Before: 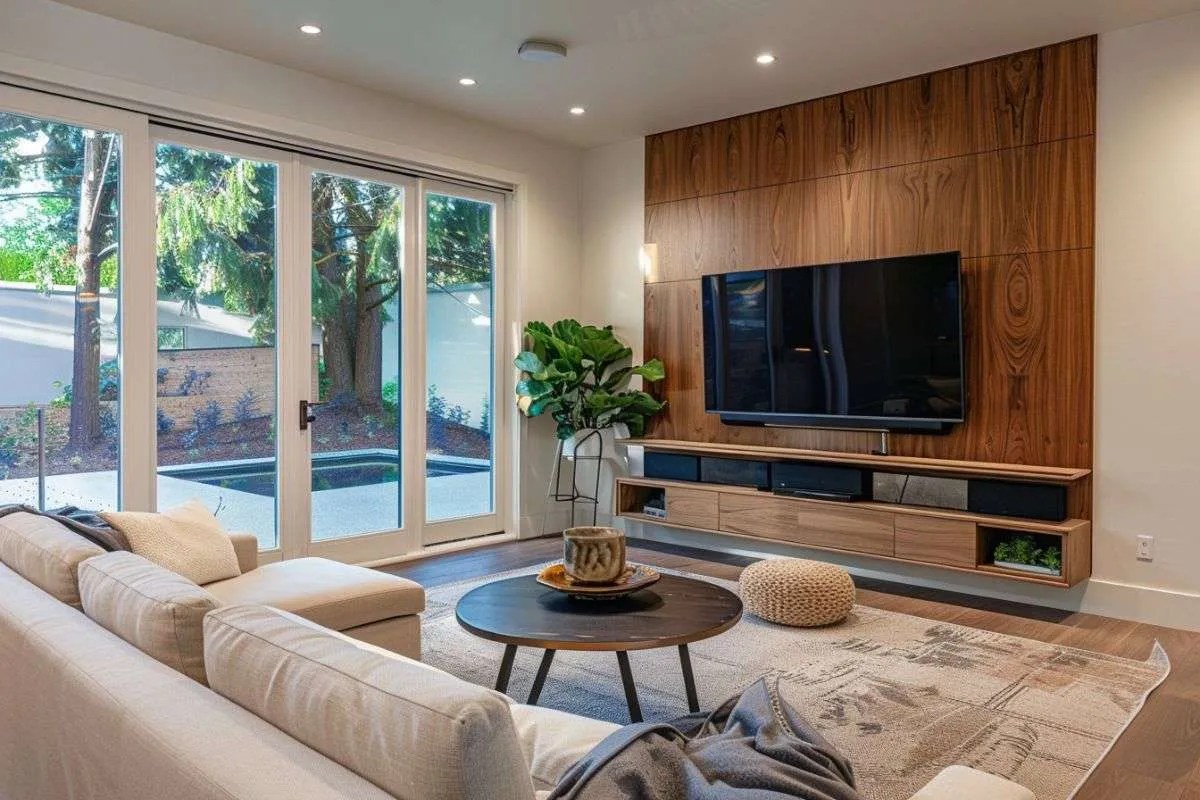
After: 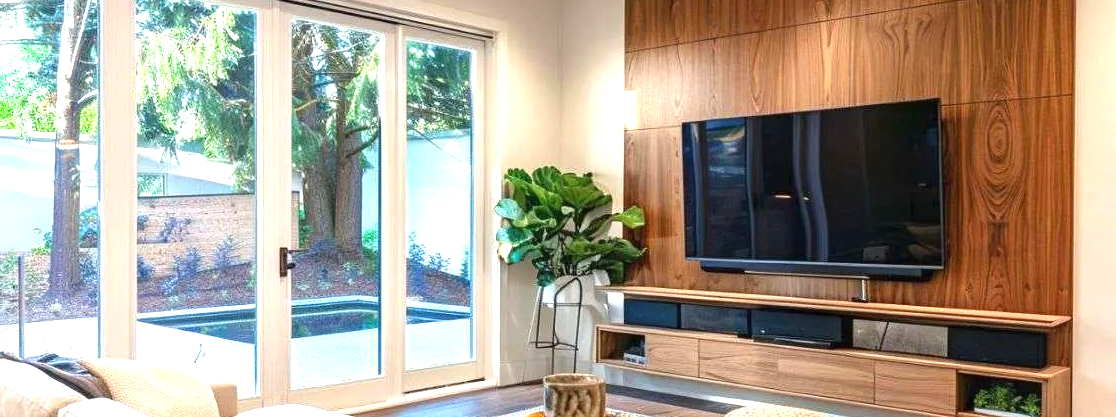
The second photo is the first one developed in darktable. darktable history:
exposure: black level correction 0, exposure 1.1 EV, compensate highlight preservation false
crop: left 1.744%, top 19.225%, right 5.069%, bottom 28.357%
